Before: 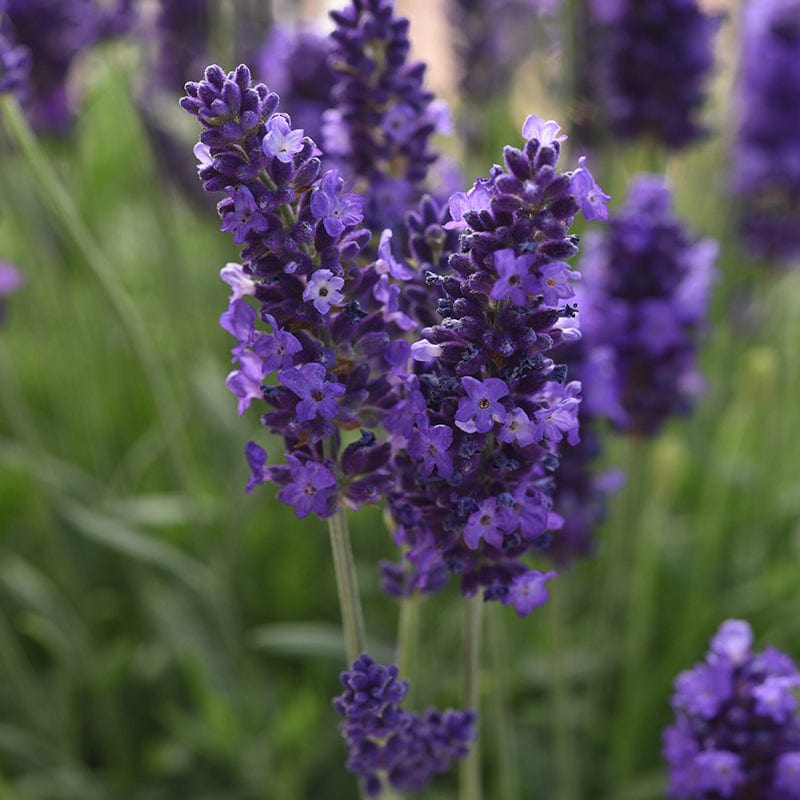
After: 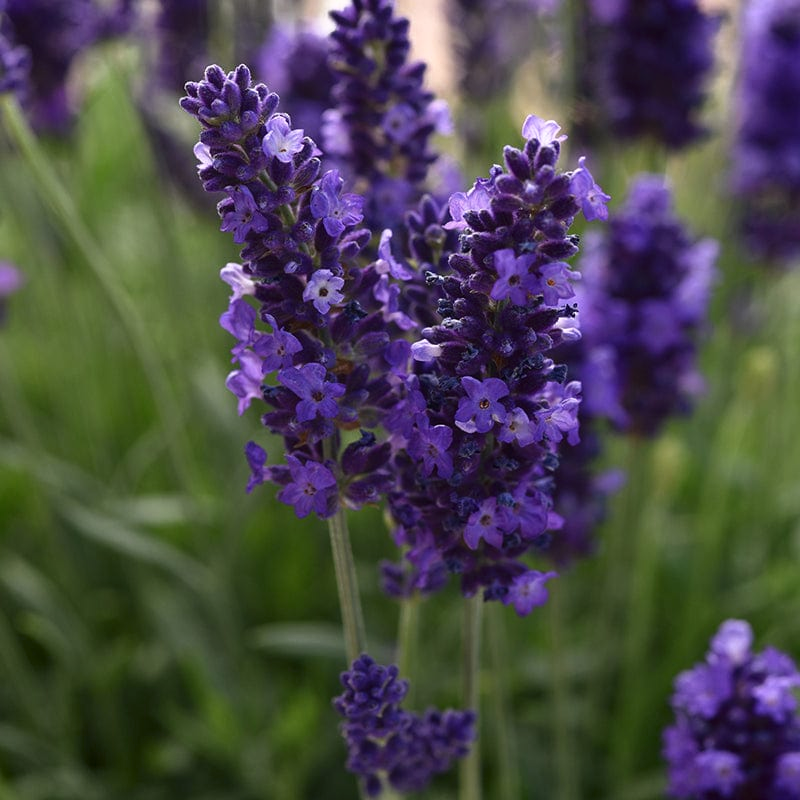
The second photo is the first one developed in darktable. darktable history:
shadows and highlights: shadows -62.88, white point adjustment -5.15, highlights 59.93
